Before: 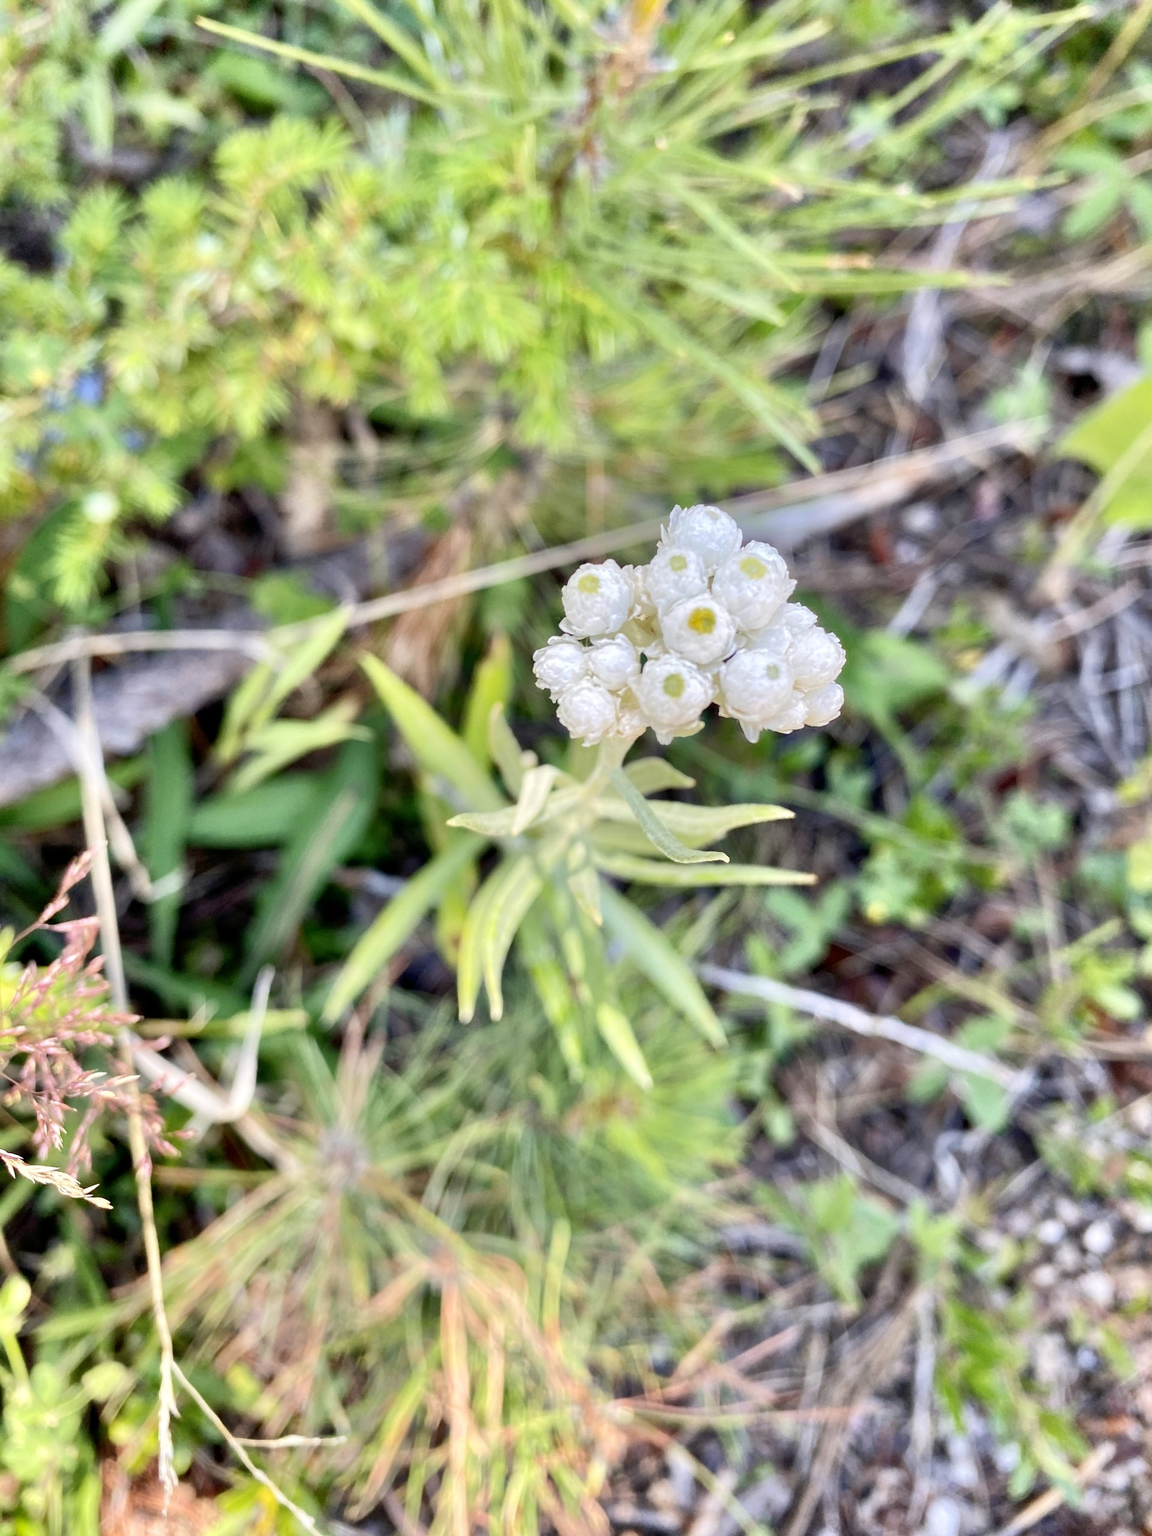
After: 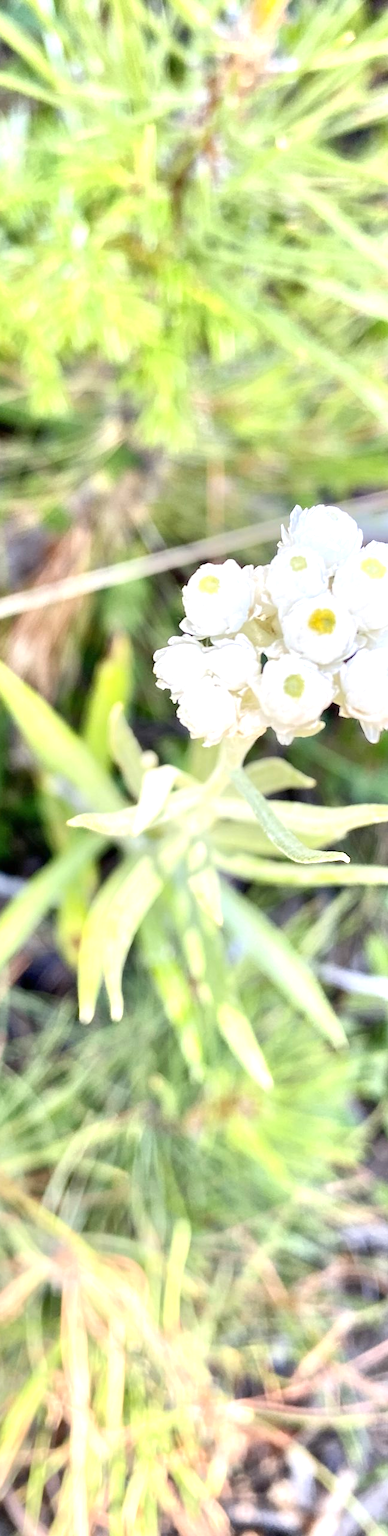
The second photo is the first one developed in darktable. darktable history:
exposure: black level correction 0, exposure 0.697 EV, compensate highlight preservation false
crop: left 32.969%, right 33.281%
